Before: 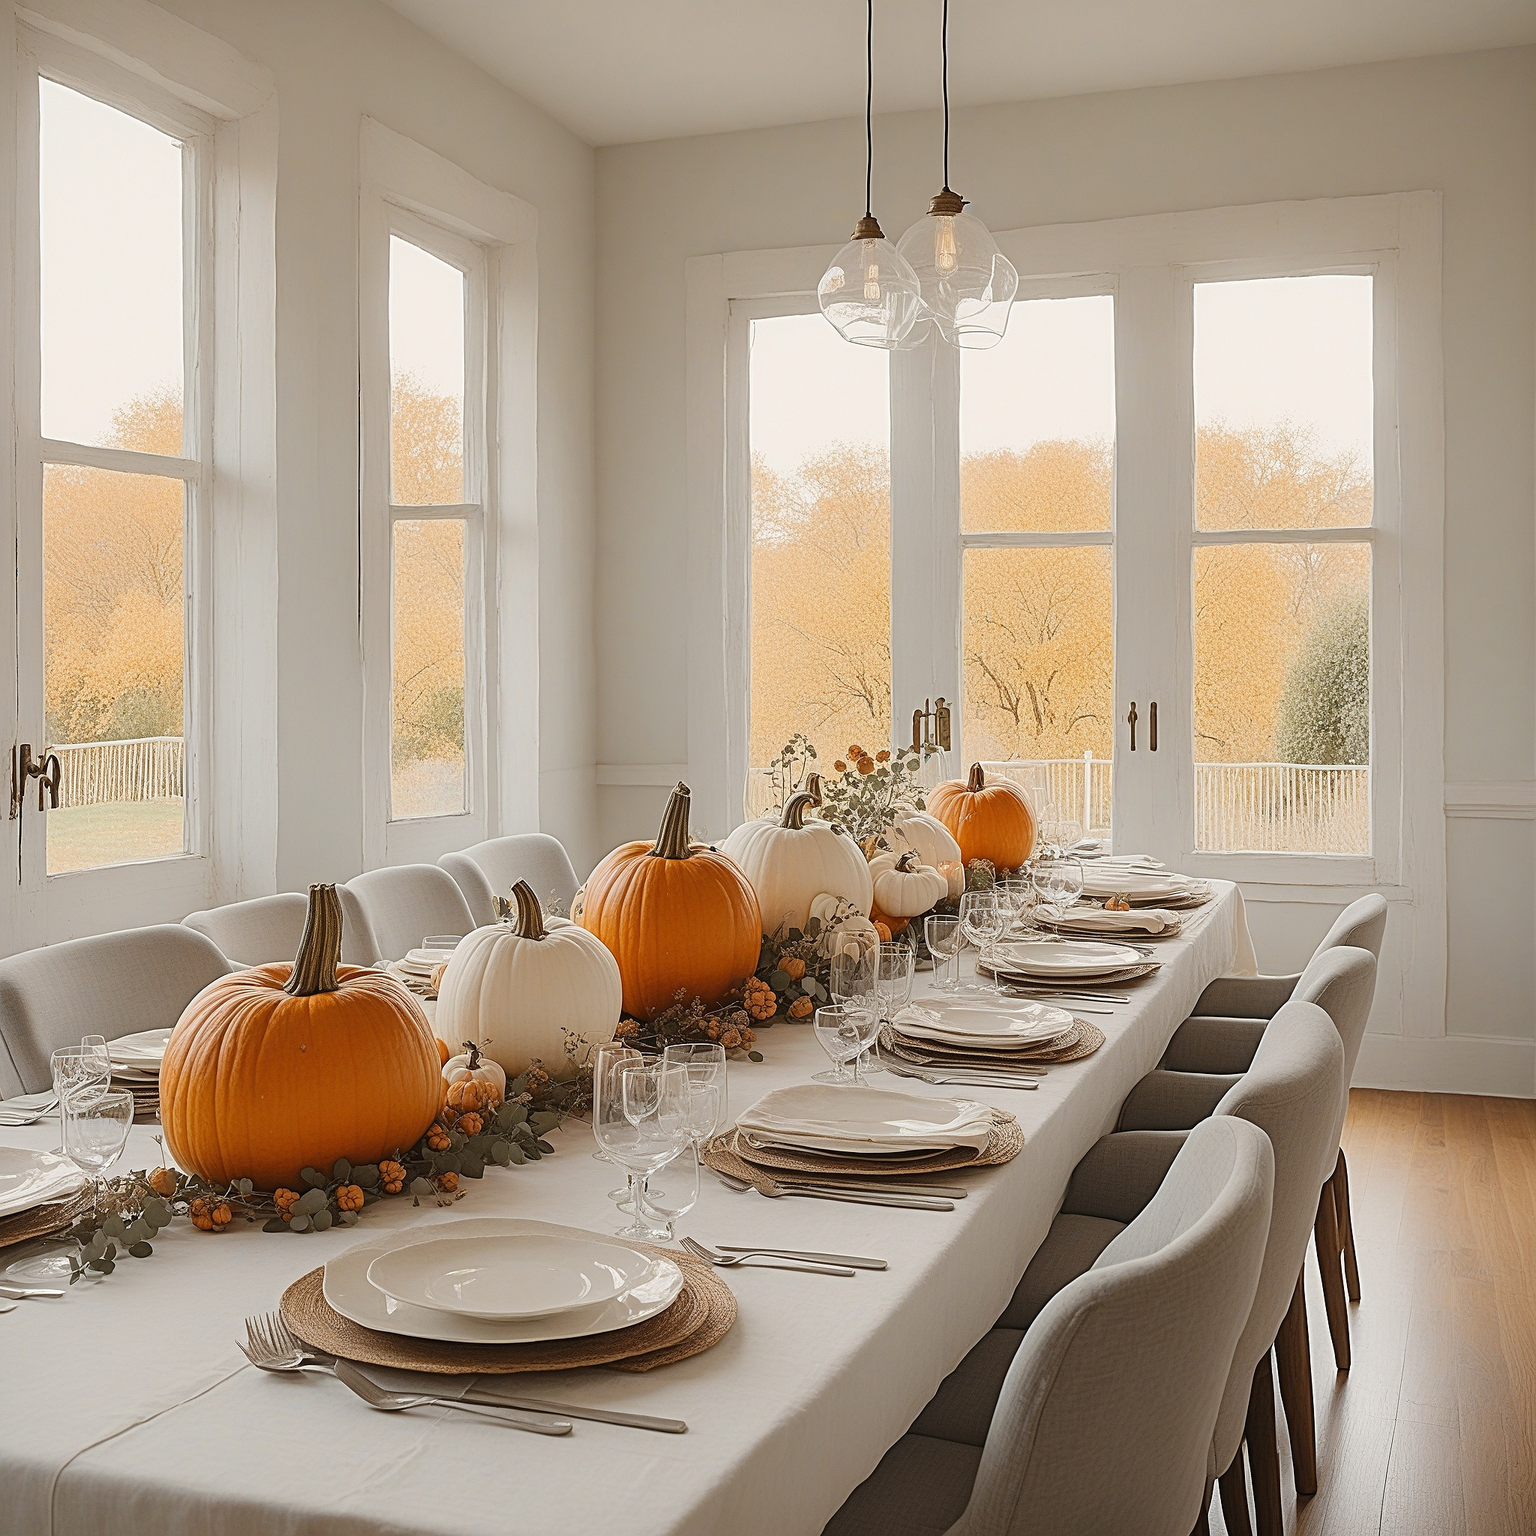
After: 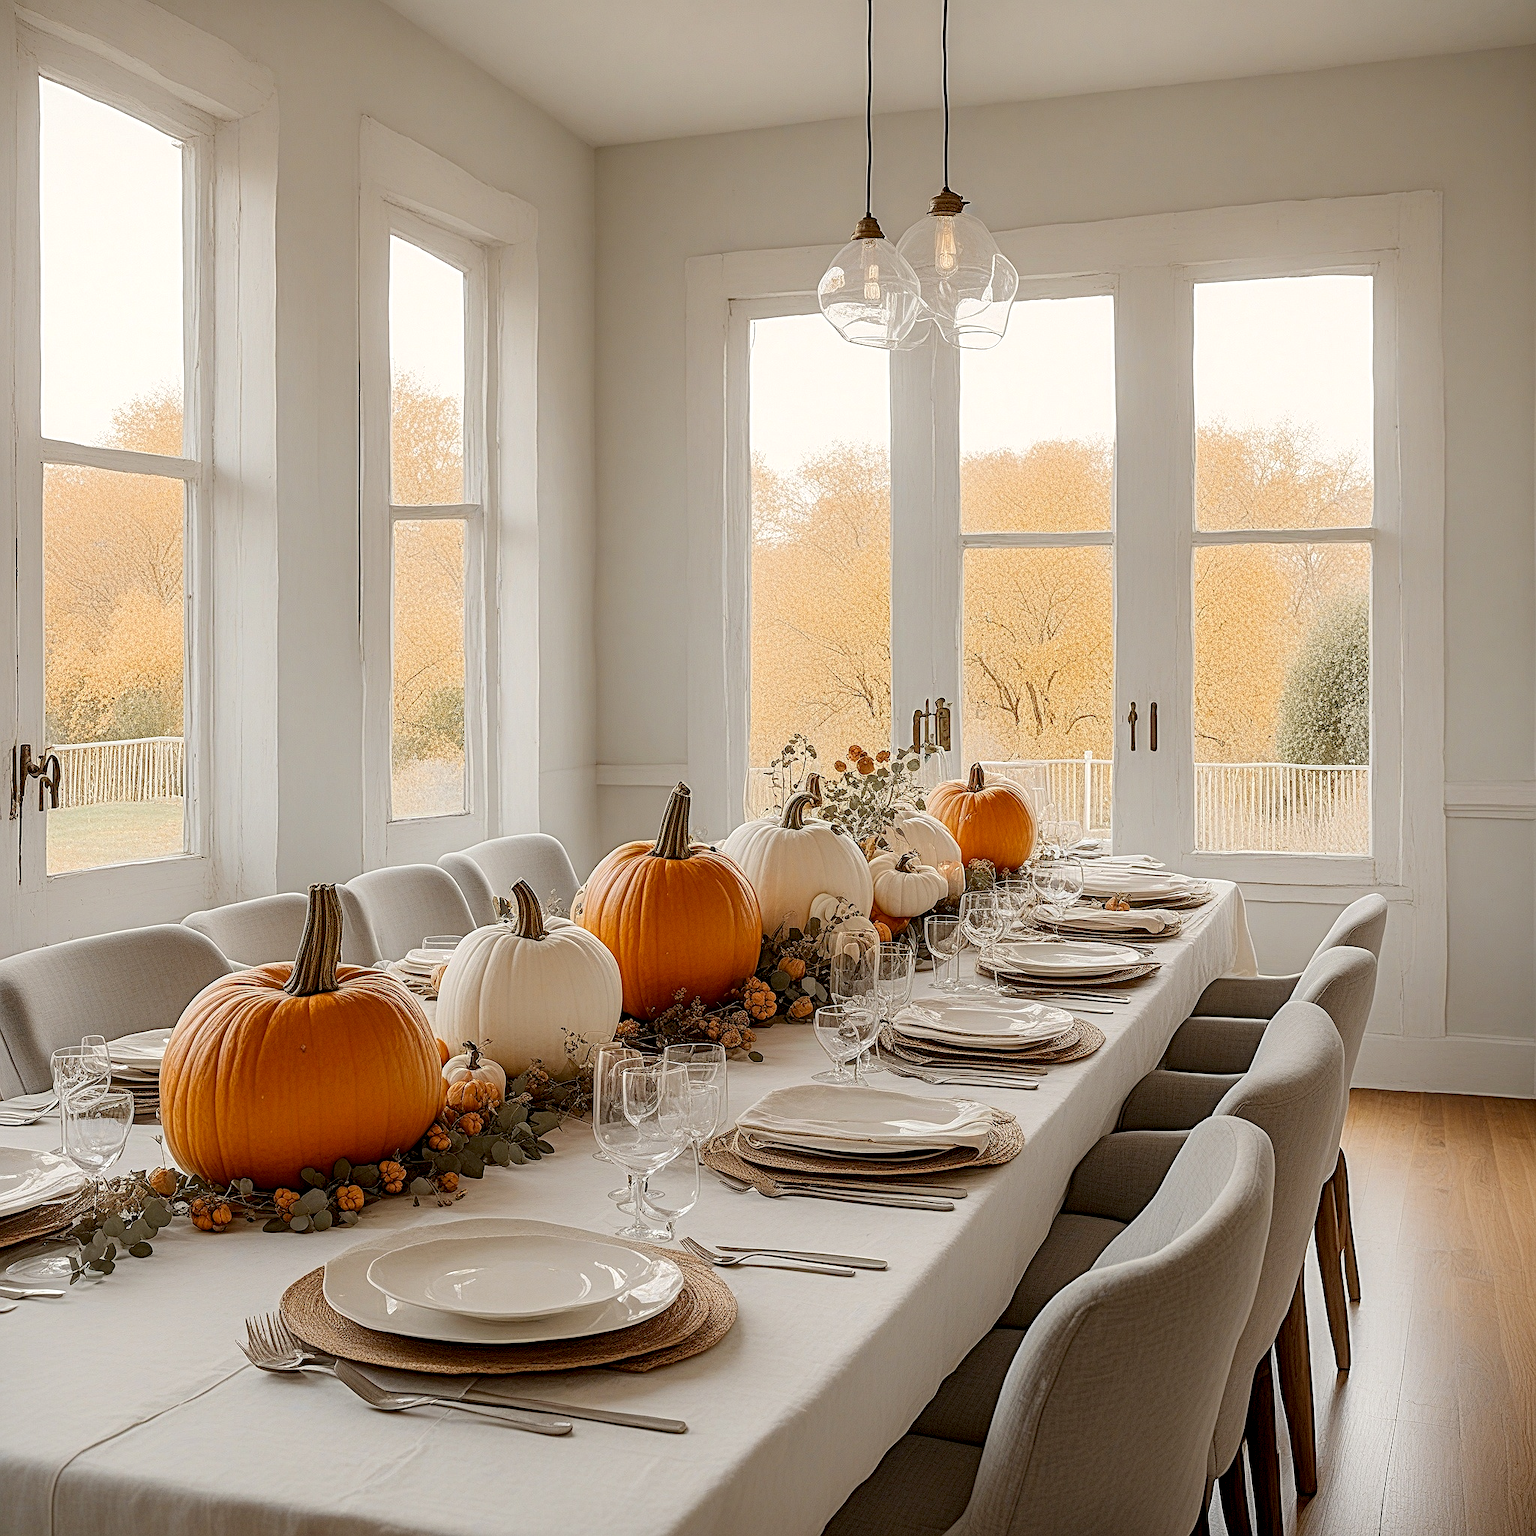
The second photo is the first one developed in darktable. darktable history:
exposure: black level correction 0.01, exposure 0.015 EV, compensate highlight preservation false
local contrast: detail 130%
